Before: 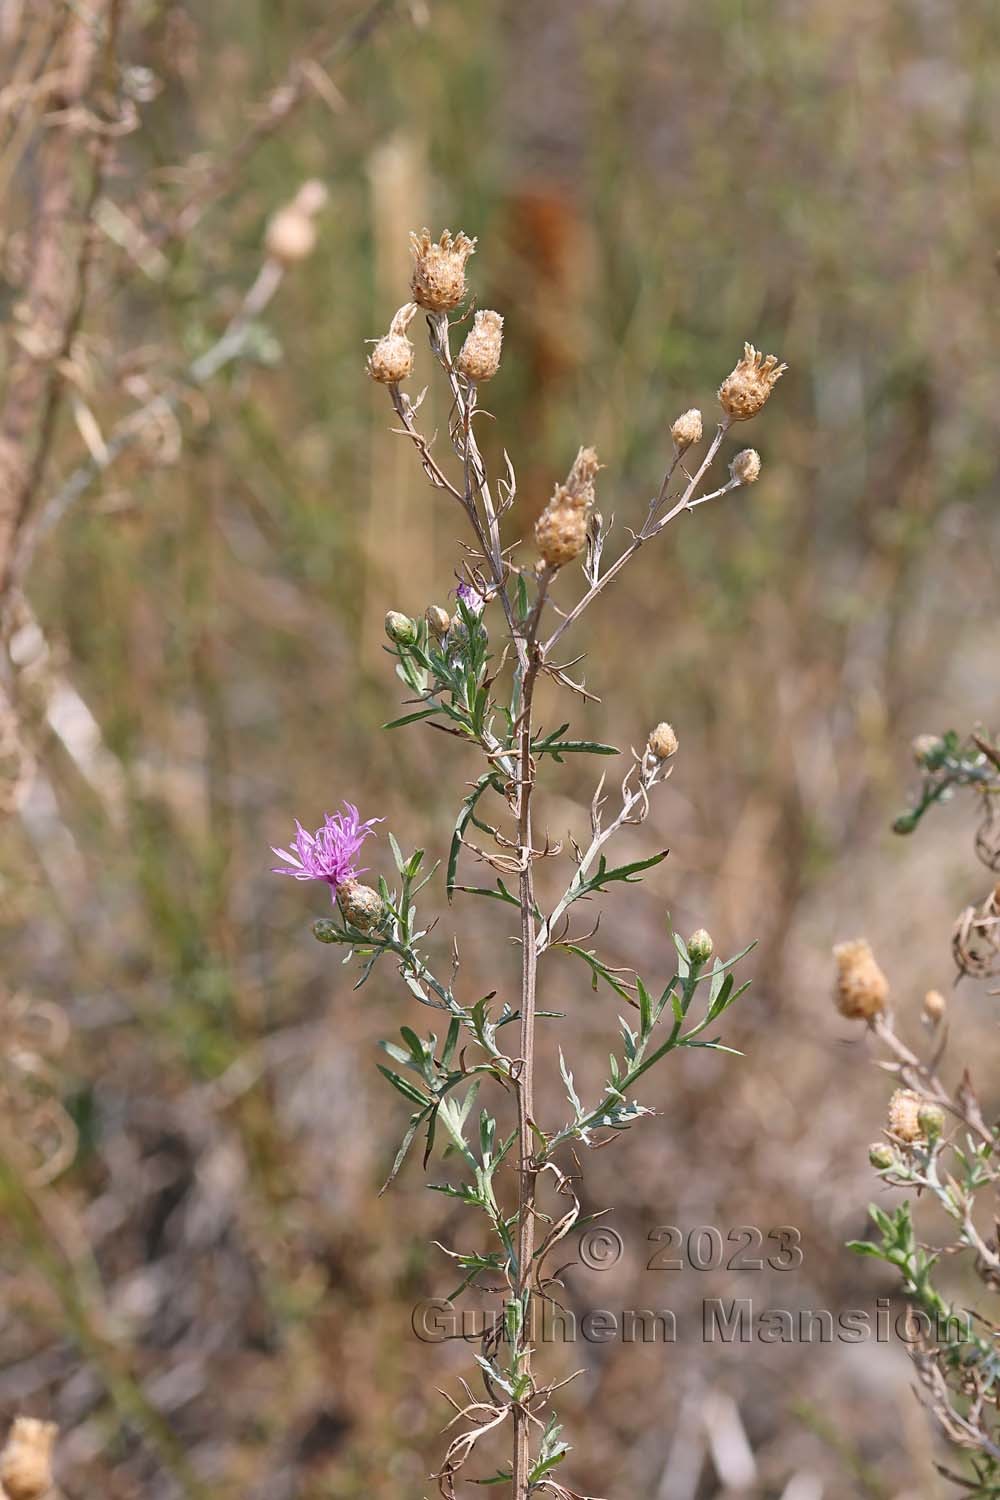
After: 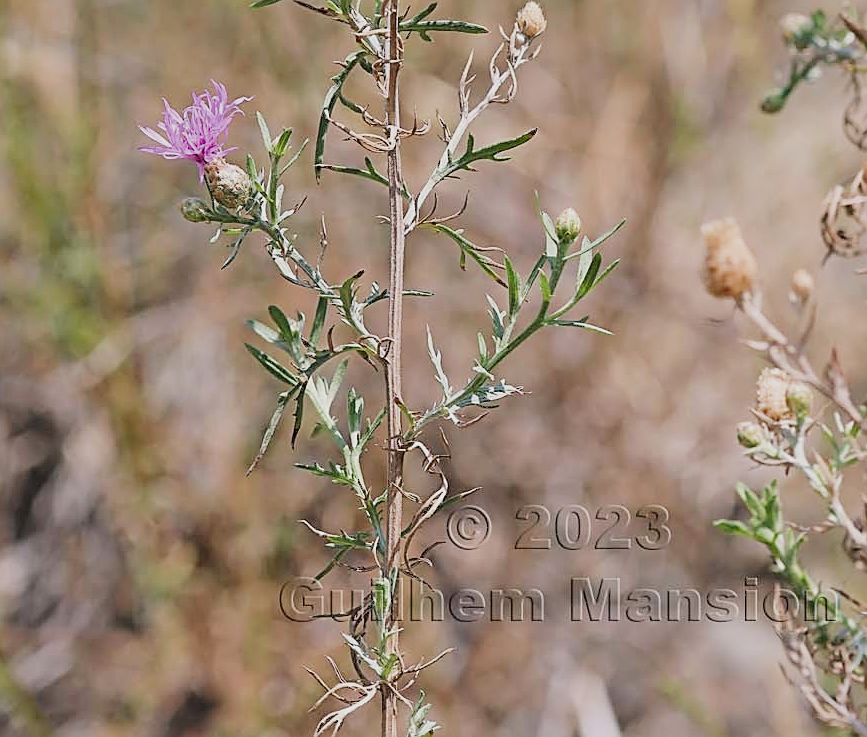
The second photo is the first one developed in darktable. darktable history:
crop and rotate: left 13.299%, top 48.099%, bottom 2.753%
filmic rgb: black relative exposure -7.65 EV, white relative exposure 4.56 EV, threshold 3.02 EV, hardness 3.61, add noise in highlights 0.001, preserve chrominance max RGB, color science v3 (2019), use custom middle-gray values true, contrast in highlights soft, enable highlight reconstruction true
exposure: black level correction 0.001, exposure 0.498 EV, compensate highlight preservation false
sharpen: on, module defaults
